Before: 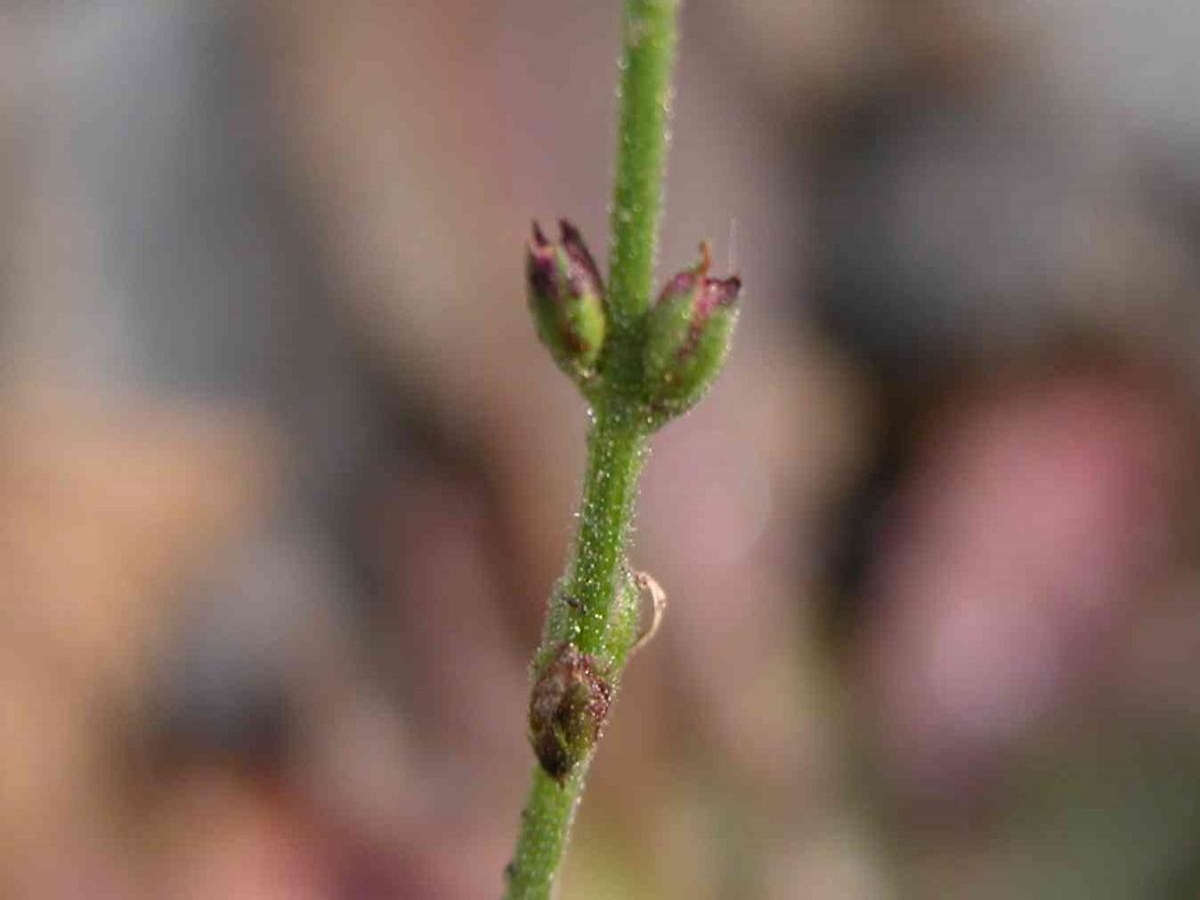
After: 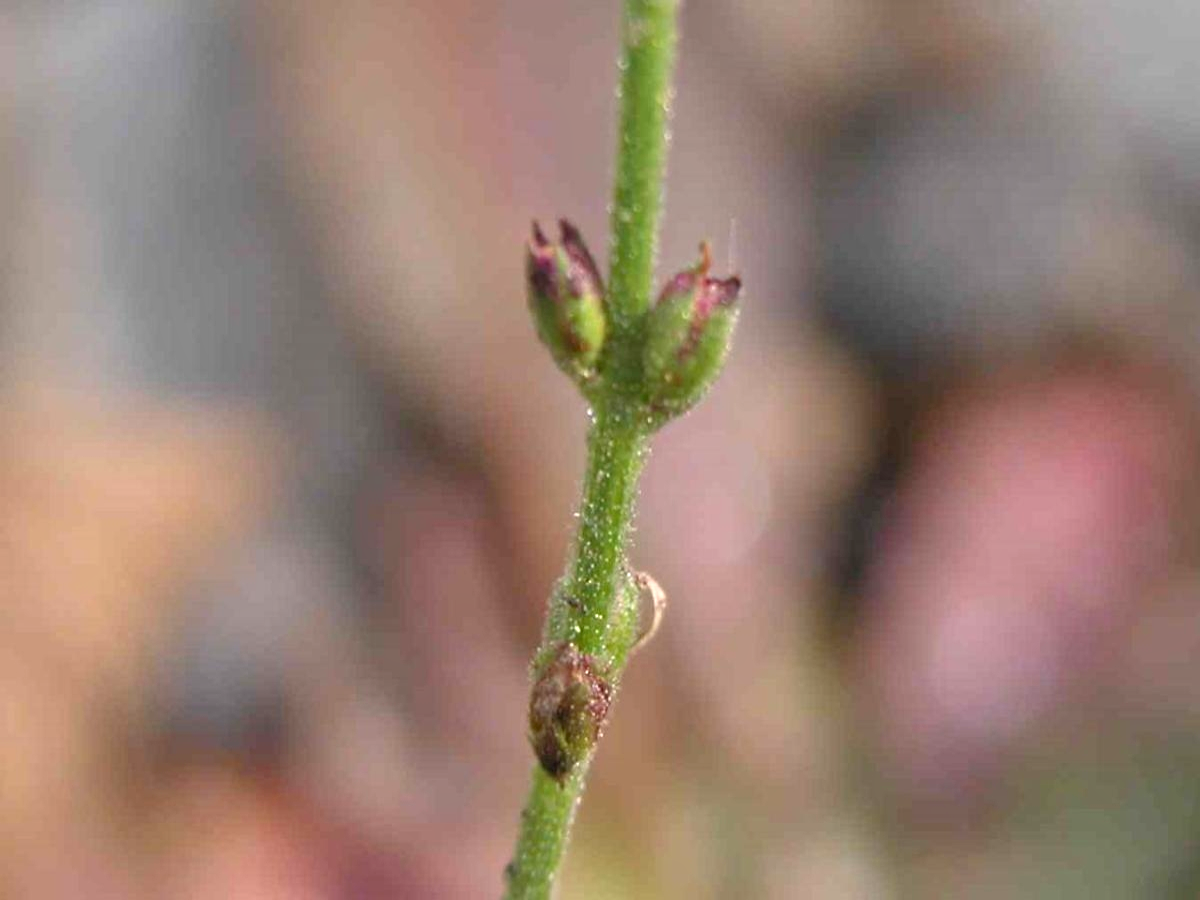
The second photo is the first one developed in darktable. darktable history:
tone equalizer: -8 EV 1.03 EV, -7 EV 0.986 EV, -6 EV 1.01 EV, -5 EV 1.02 EV, -4 EV 1.01 EV, -3 EV 0.746 EV, -2 EV 0.472 EV, -1 EV 0.275 EV, mask exposure compensation -0.491 EV
